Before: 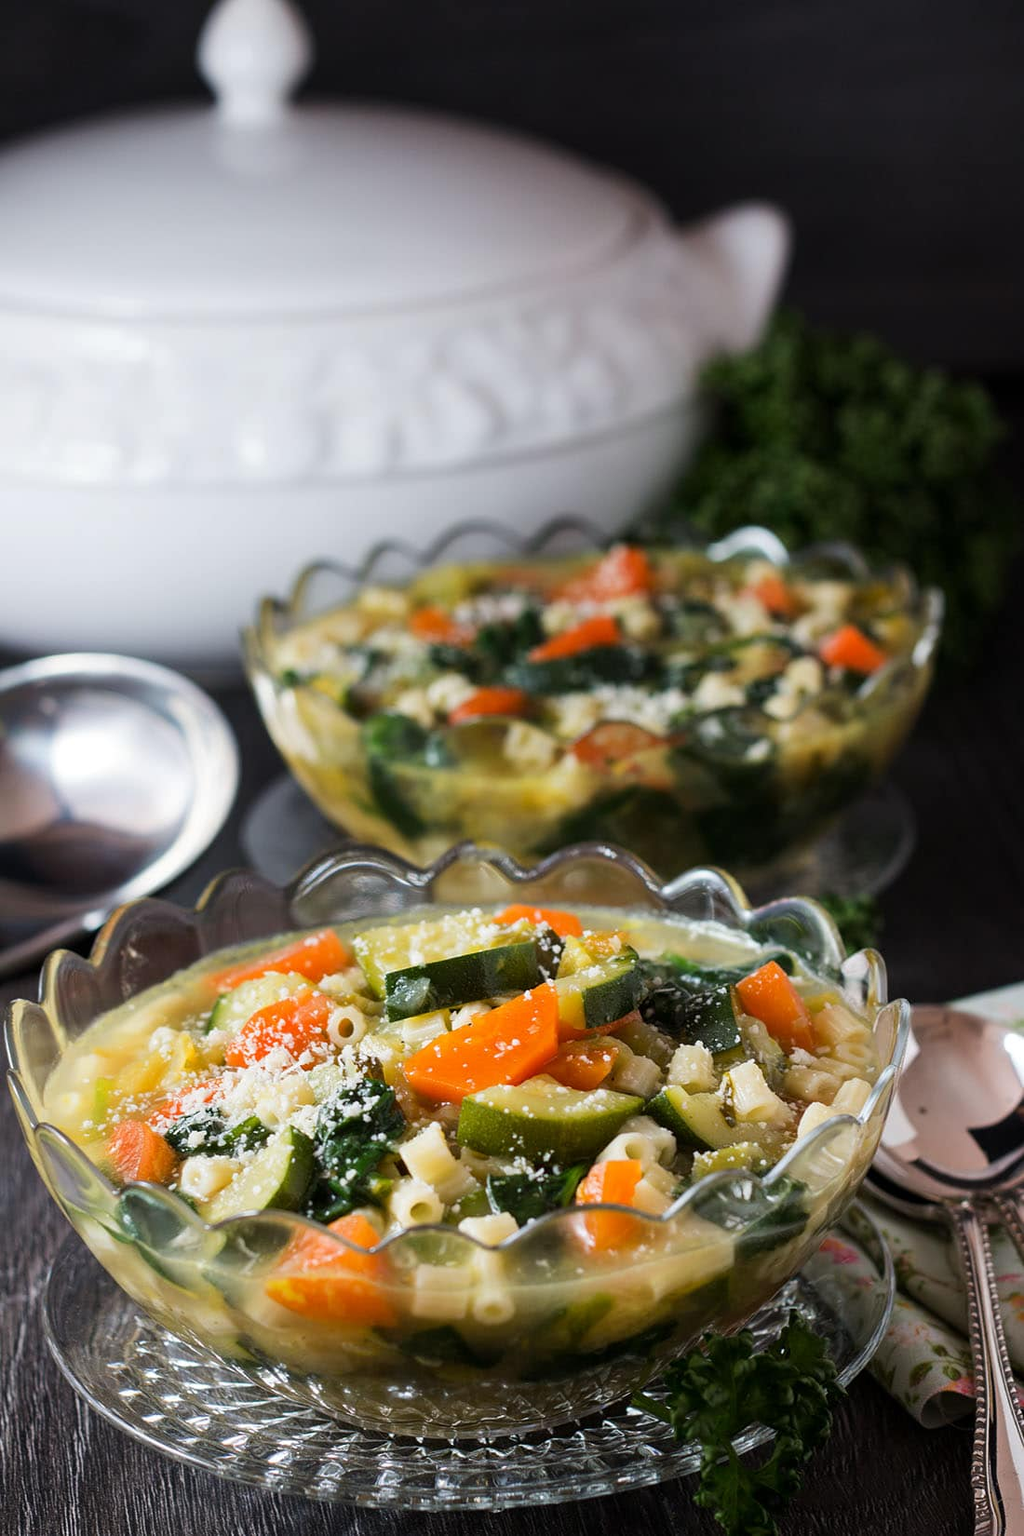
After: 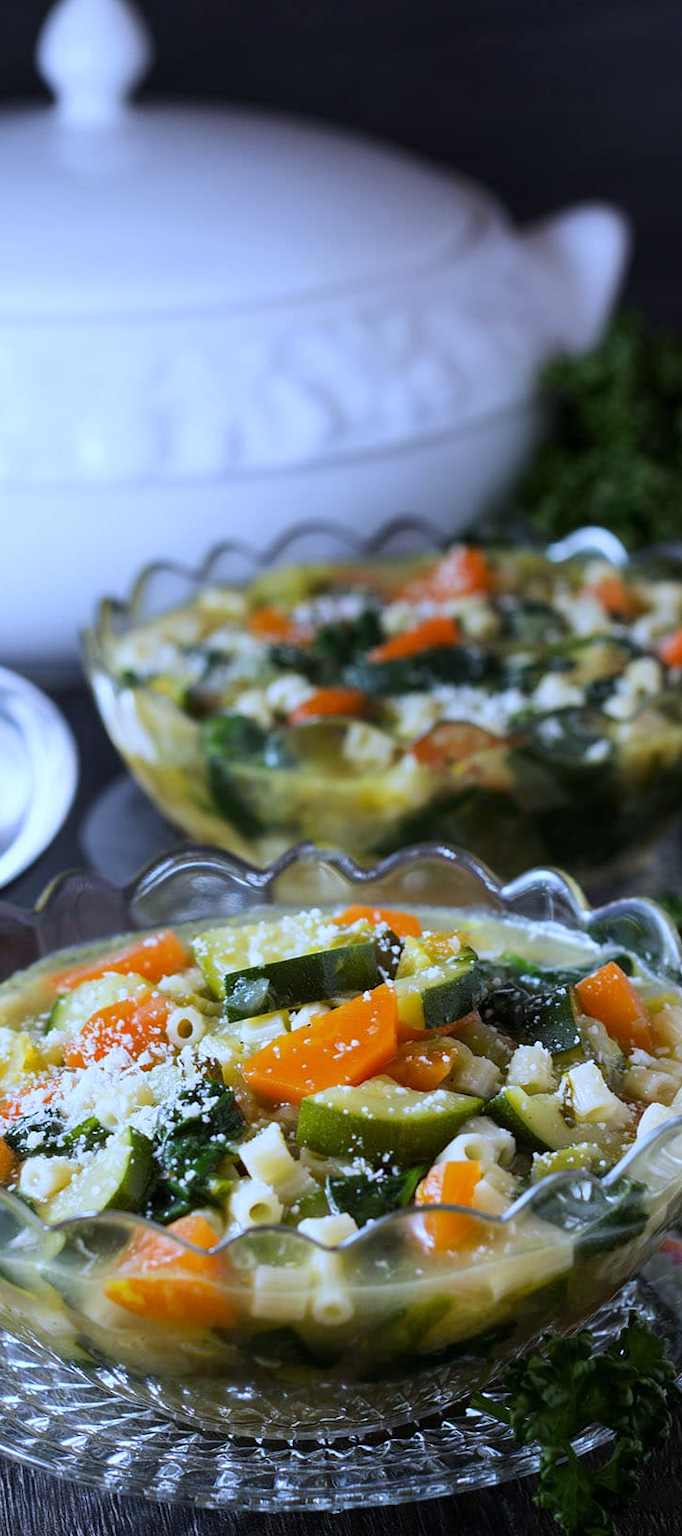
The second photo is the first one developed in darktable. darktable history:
crop and rotate: left 15.754%, right 17.579%
white balance: red 0.871, blue 1.249
